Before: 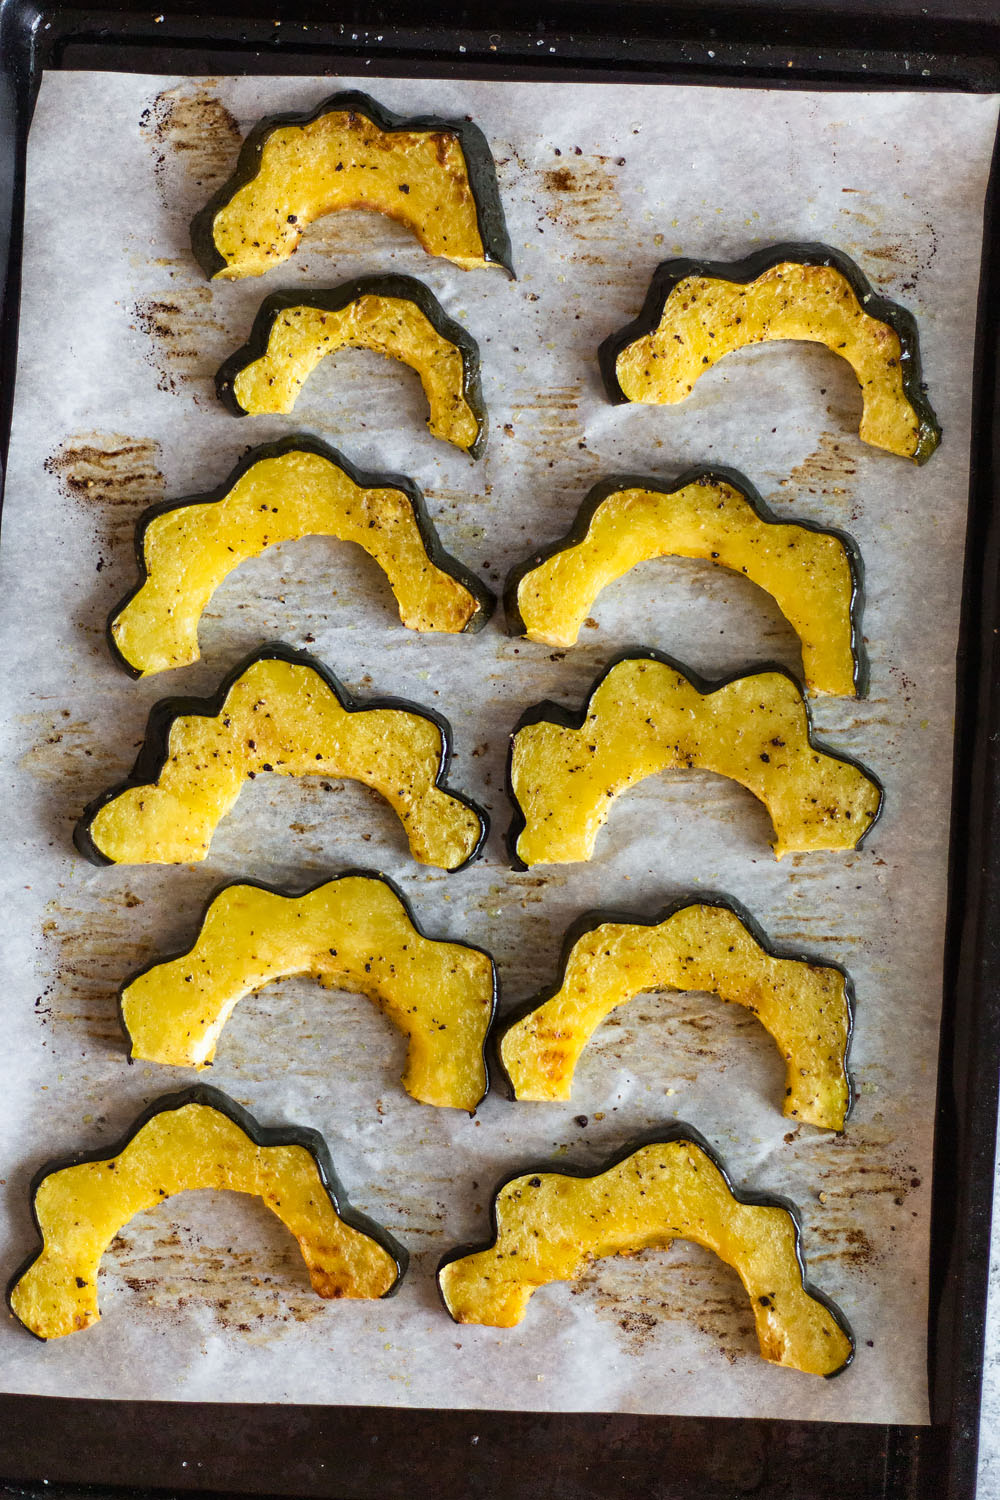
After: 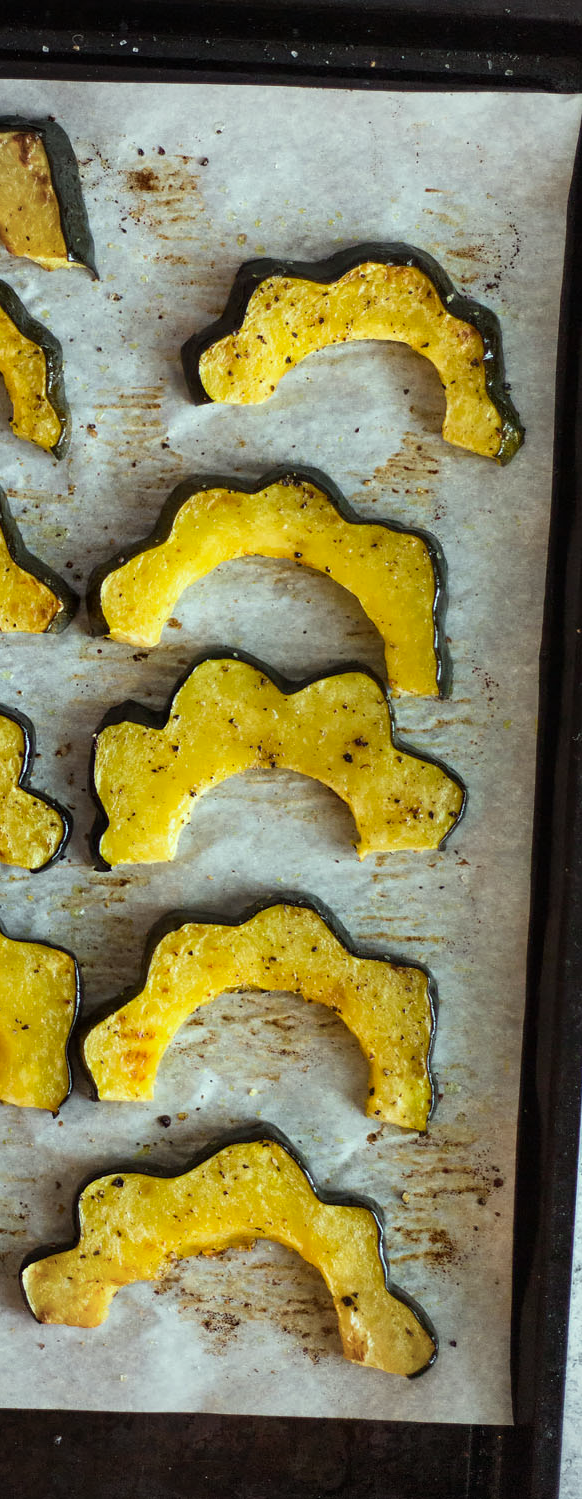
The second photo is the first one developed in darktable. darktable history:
crop: left 41.755%
color correction: highlights a* -8.38, highlights b* 3.09
vignetting: fall-off start 90.9%, fall-off radius 39.22%, brightness -0.192, saturation -0.29, width/height ratio 1.227, shape 1.3
